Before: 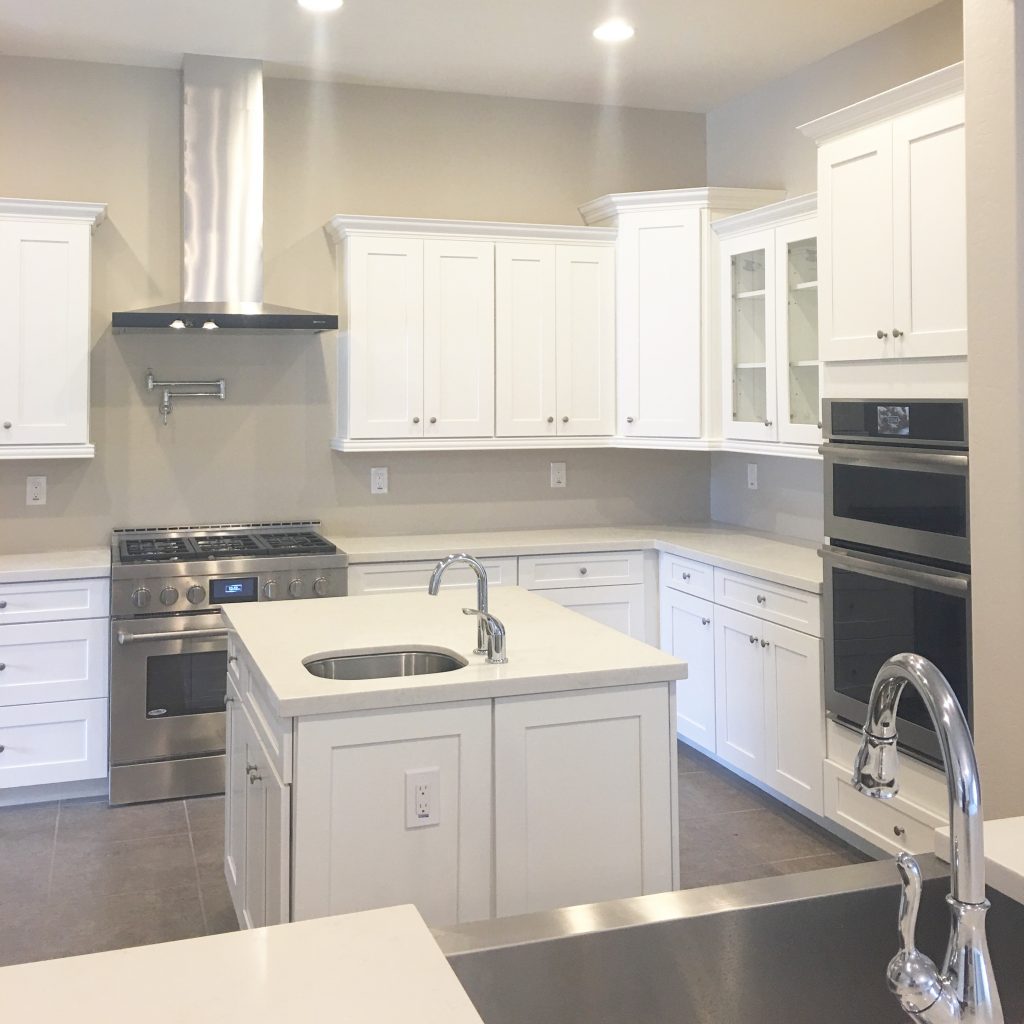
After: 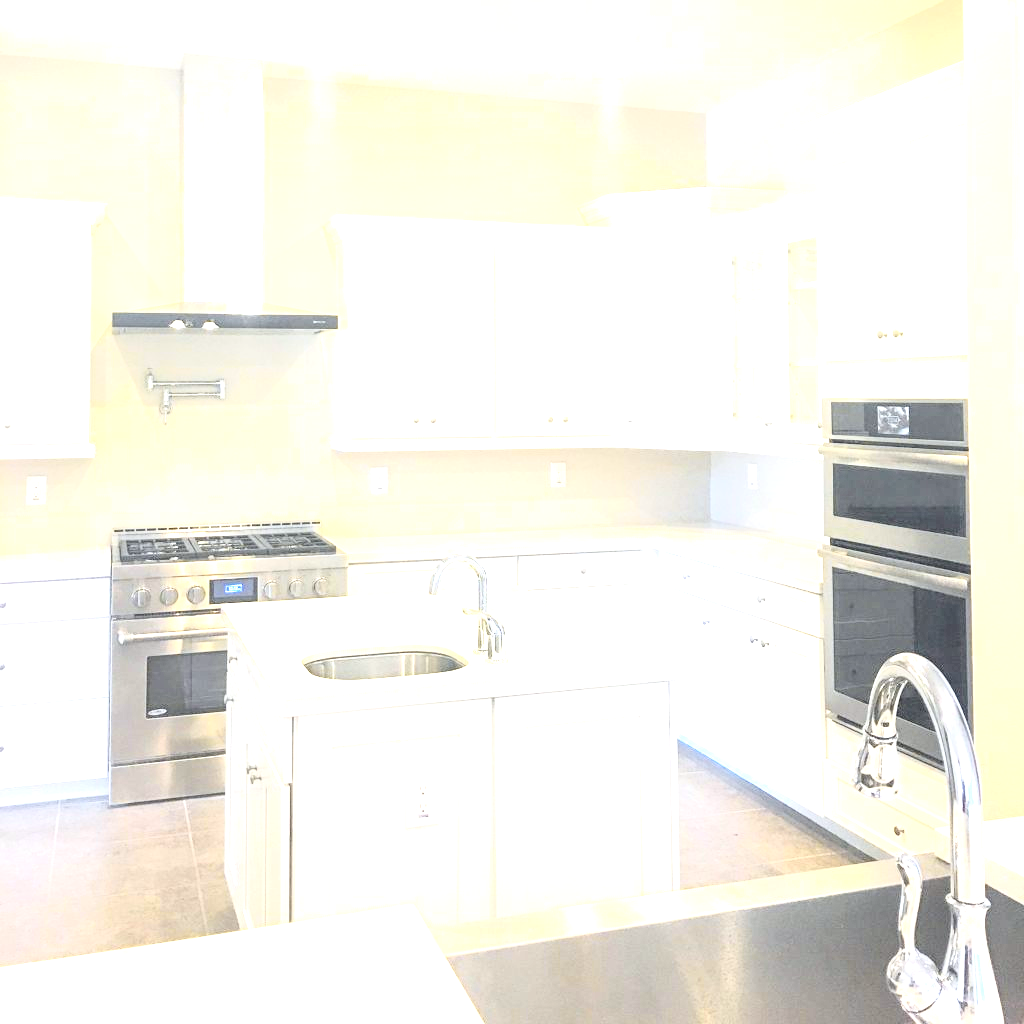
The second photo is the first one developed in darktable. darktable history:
exposure: black level correction 0.001, exposure 1.719 EV, compensate exposure bias true, compensate highlight preservation false
contrast brightness saturation: contrast 0.08, saturation 0.02
tone curve: curves: ch0 [(0, 0.023) (0.087, 0.065) (0.184, 0.168) (0.45, 0.54) (0.57, 0.683) (0.722, 0.825) (0.877, 0.948) (1, 1)]; ch1 [(0, 0) (0.388, 0.369) (0.44, 0.45) (0.495, 0.491) (0.534, 0.528) (0.657, 0.655) (1, 1)]; ch2 [(0, 0) (0.353, 0.317) (0.408, 0.427) (0.5, 0.497) (0.534, 0.544) (0.576, 0.605) (0.625, 0.631) (1, 1)], color space Lab, independent channels, preserve colors none
local contrast: detail 130%
